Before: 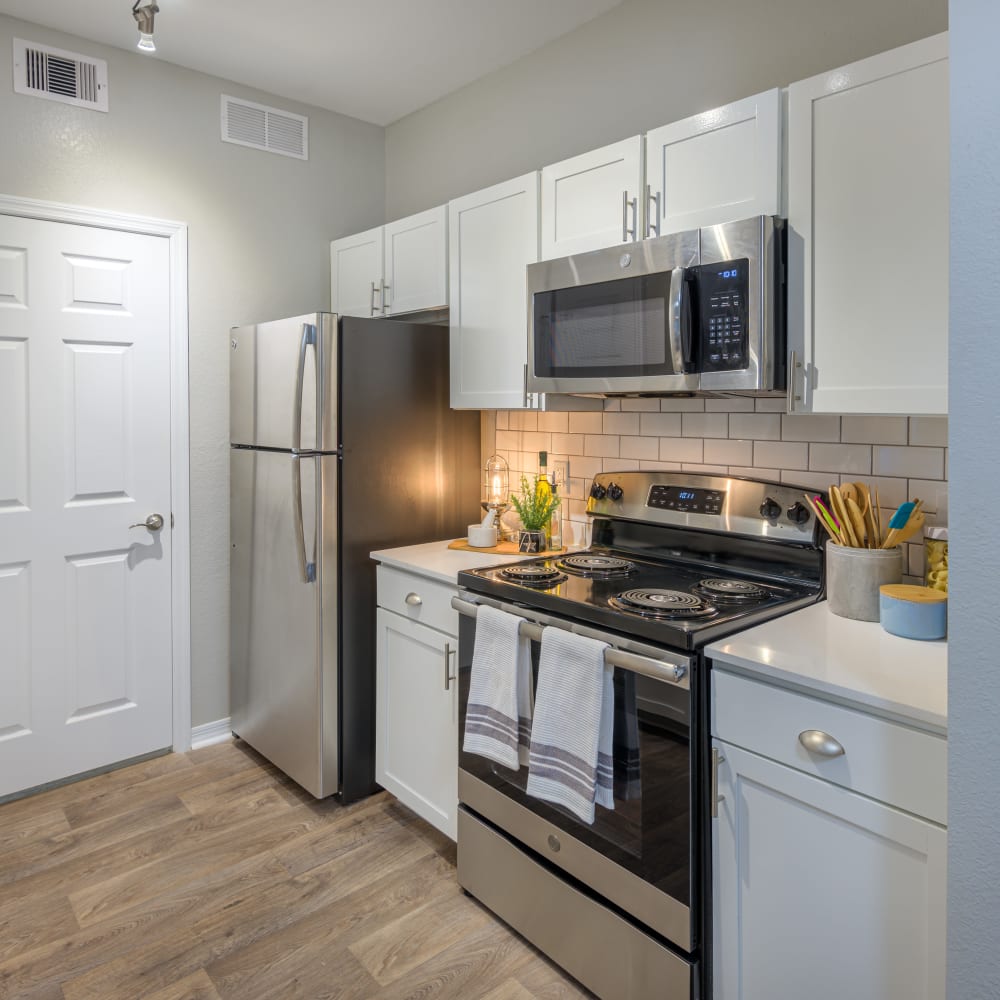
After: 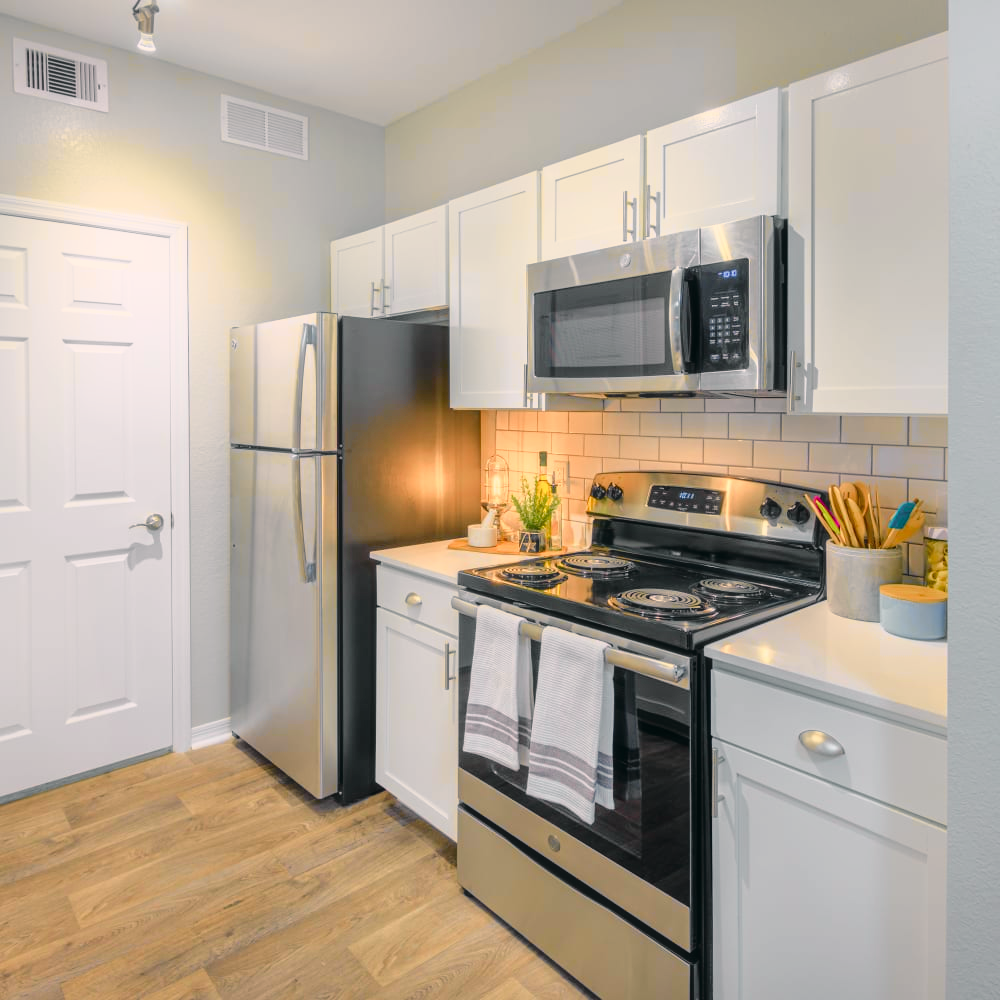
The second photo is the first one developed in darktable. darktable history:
color balance rgb: power › chroma 0.476%, power › hue 262.89°, highlights gain › chroma 3.792%, highlights gain › hue 58.19°, linear chroma grading › global chroma -15.767%, perceptual saturation grading › global saturation 27.494%, perceptual saturation grading › highlights -28.428%, perceptual saturation grading › mid-tones 15.122%, perceptual saturation grading › shadows 34.057%, global vibrance 9.437%
tone curve: curves: ch0 [(0, 0.015) (0.084, 0.074) (0.162, 0.165) (0.304, 0.382) (0.466, 0.576) (0.654, 0.741) (0.848, 0.906) (0.984, 0.963)]; ch1 [(0, 0) (0.34, 0.235) (0.46, 0.46) (0.515, 0.502) (0.553, 0.567) (0.764, 0.815) (1, 1)]; ch2 [(0, 0) (0.44, 0.458) (0.479, 0.492) (0.524, 0.507) (0.547, 0.579) (0.673, 0.712) (1, 1)], color space Lab, independent channels, preserve colors none
haze removal: strength -0.057, compatibility mode true, adaptive false
